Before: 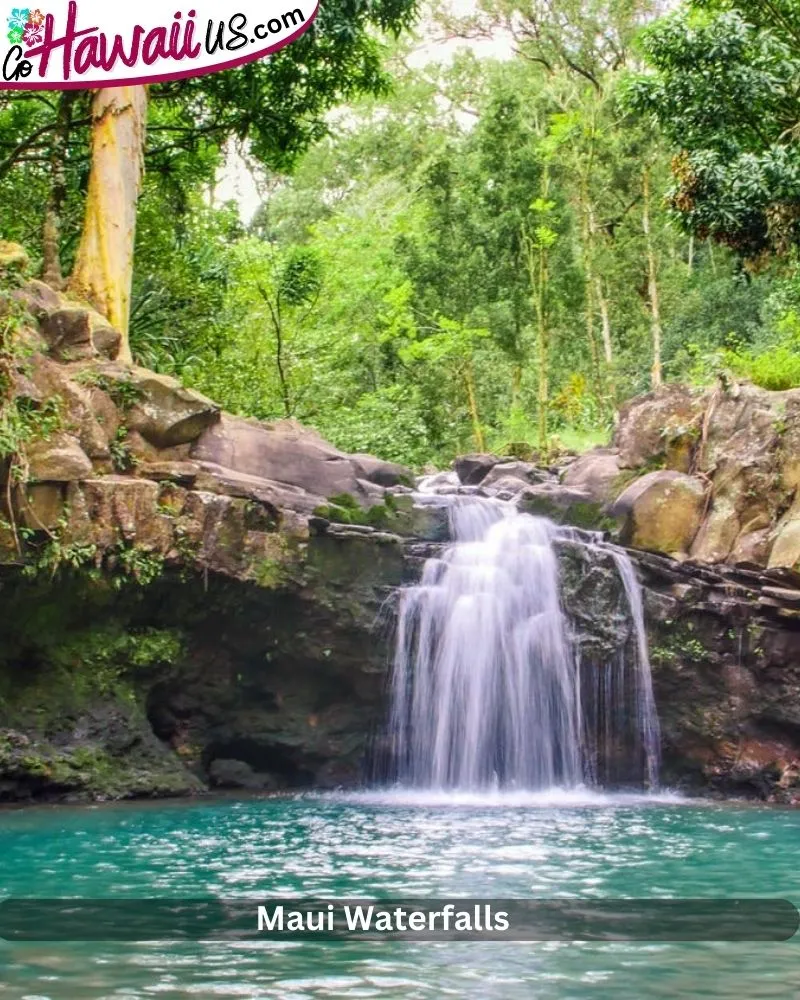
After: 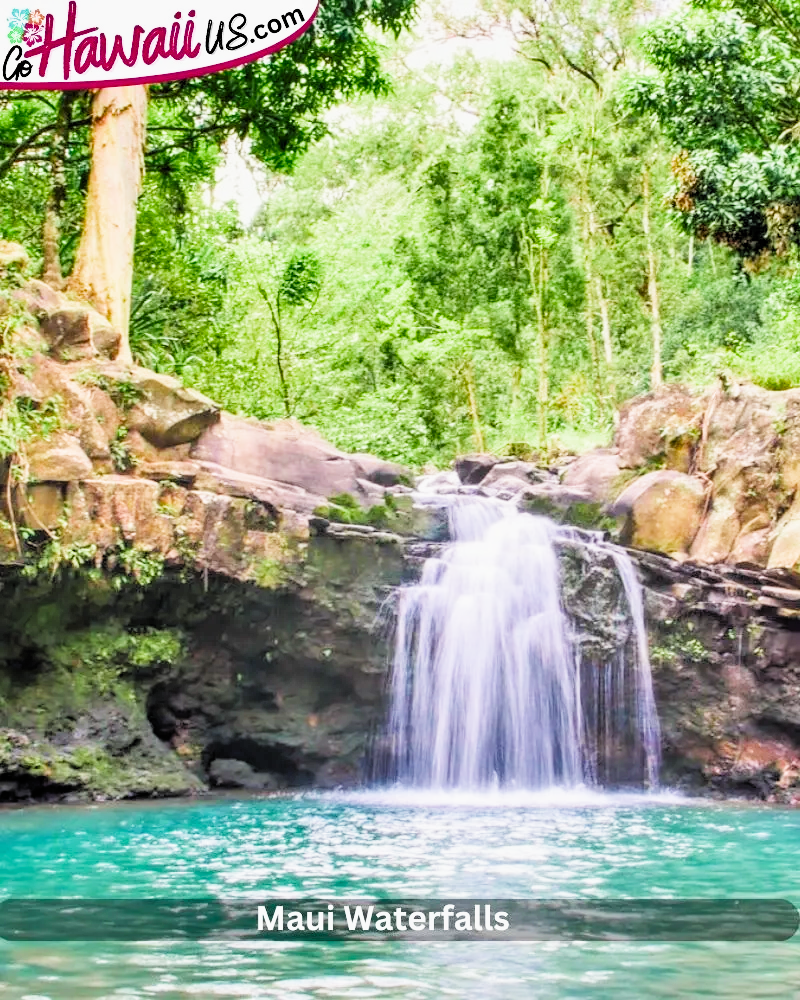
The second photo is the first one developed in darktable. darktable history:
shadows and highlights: soften with gaussian
filmic rgb: black relative exposure -4.58 EV, white relative exposure 4.8 EV, threshold 3 EV, hardness 2.36, latitude 36.07%, contrast 1.048, highlights saturation mix 1.32%, shadows ↔ highlights balance 1.25%, color science v4 (2020), enable highlight reconstruction true
tone equalizer: on, module defaults
exposure: black level correction 0, exposure 1.675 EV, compensate exposure bias true, compensate highlight preservation false
